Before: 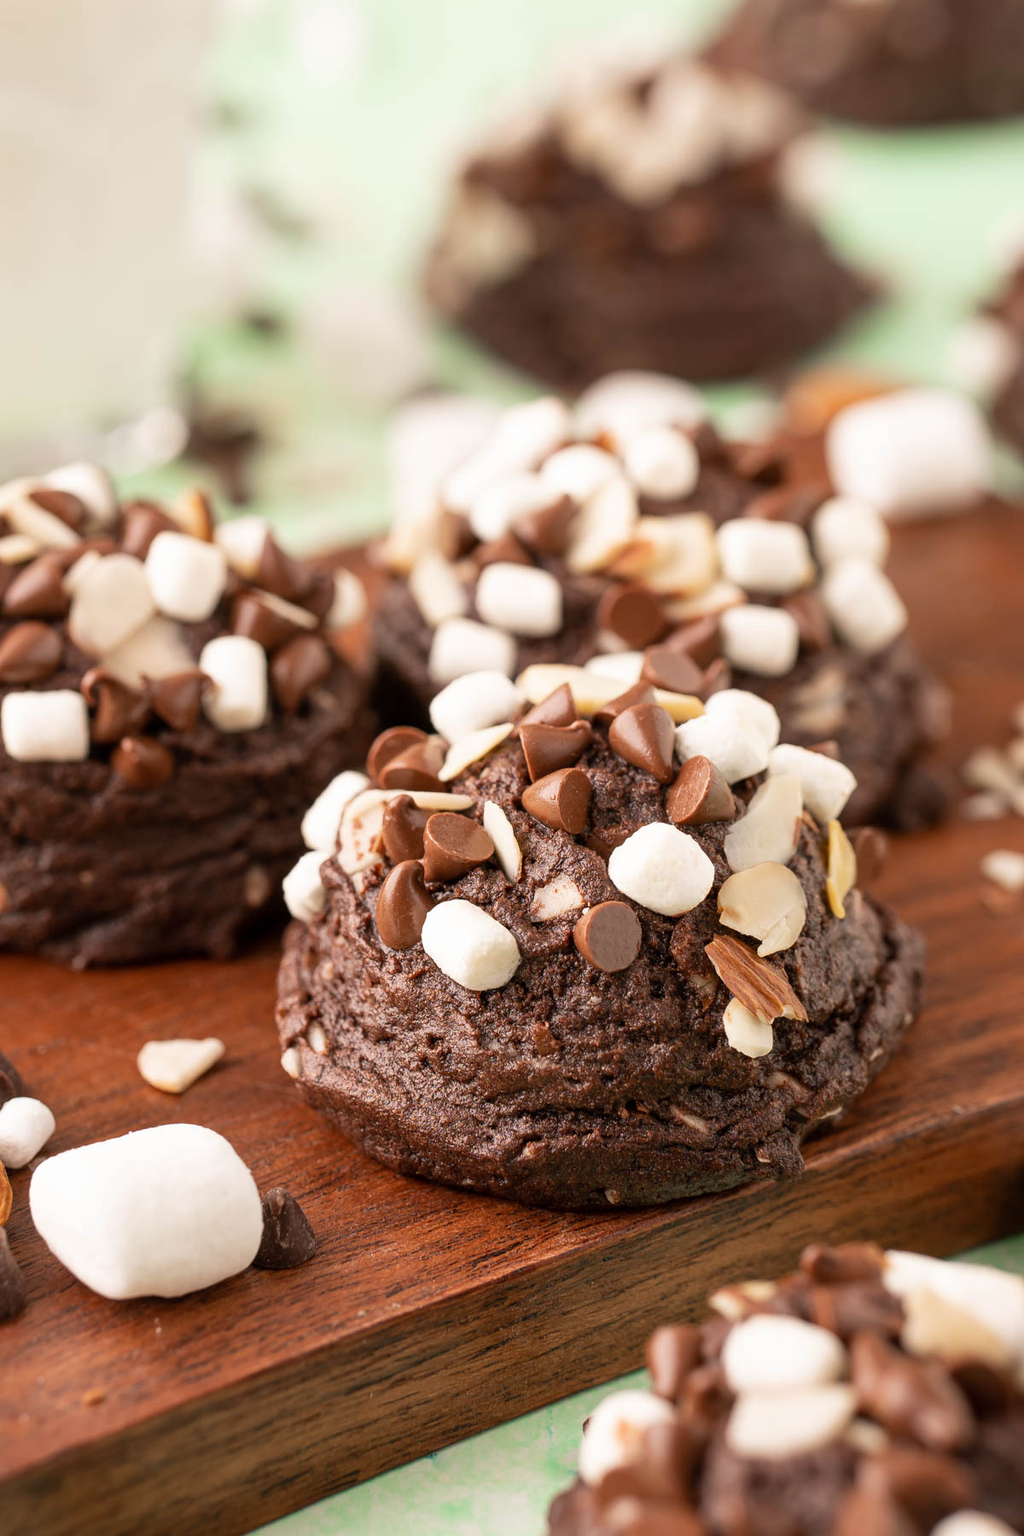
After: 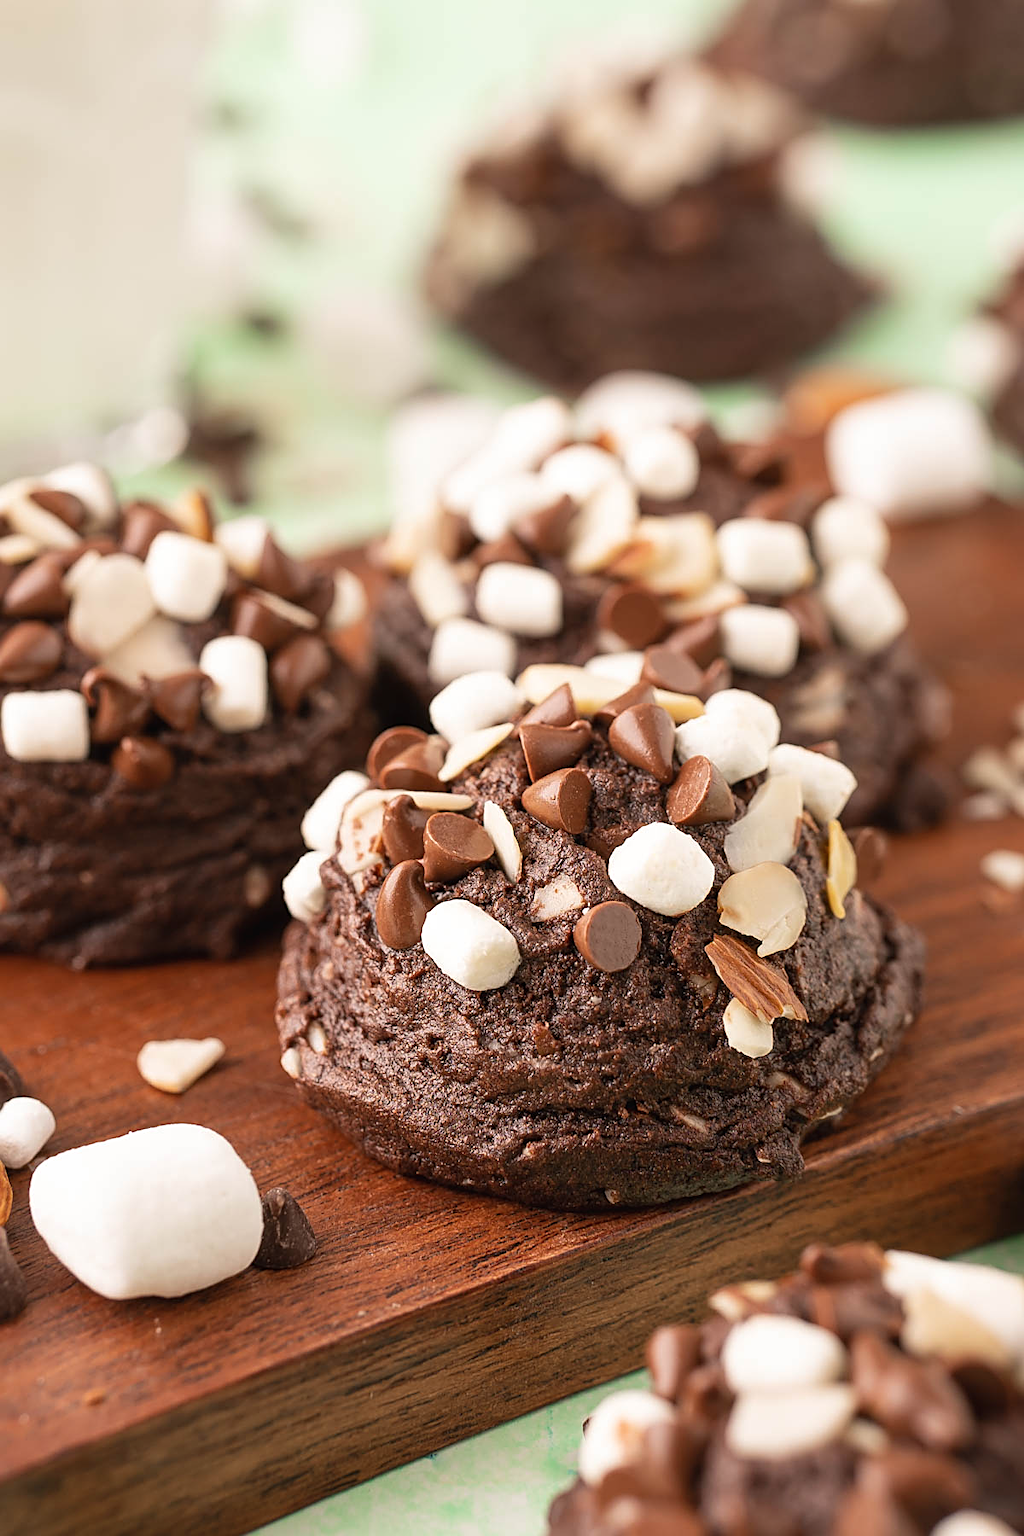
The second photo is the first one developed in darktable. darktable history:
exposure: black level correction -0.002, exposure 0.714 EV, compensate exposure bias true, compensate highlight preservation false
sharpen: on, module defaults
